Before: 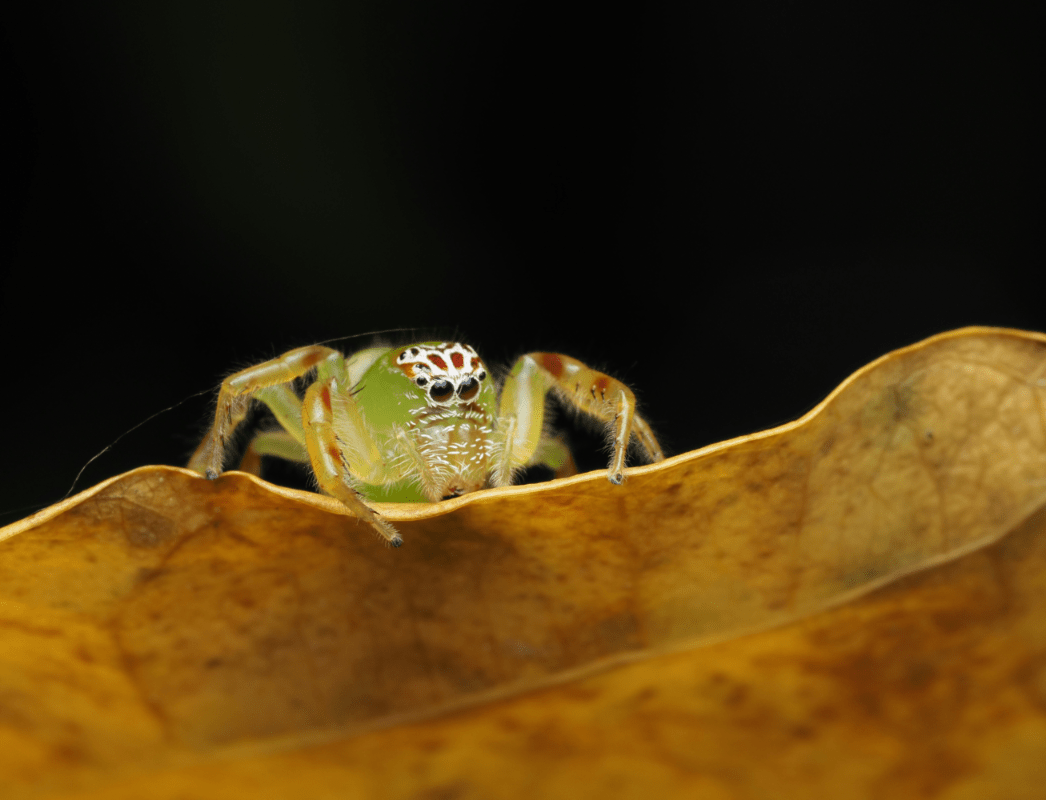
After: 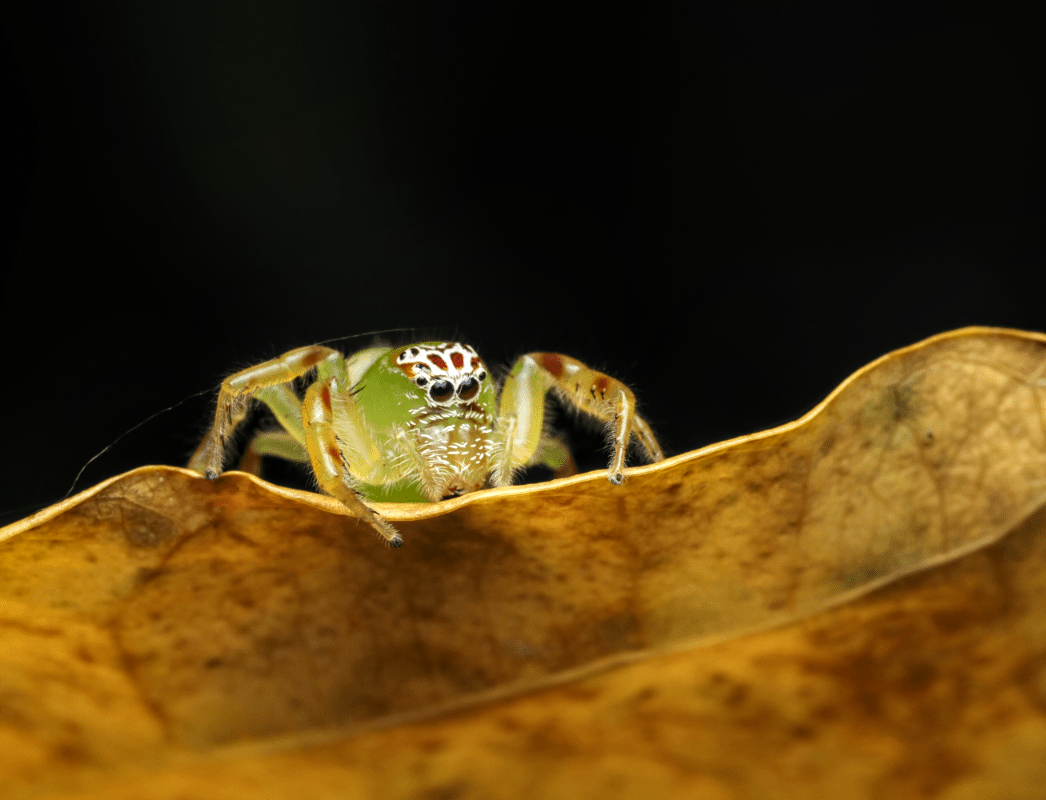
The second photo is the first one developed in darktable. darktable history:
tone equalizer: -8 EV -0.417 EV, -7 EV -0.389 EV, -6 EV -0.333 EV, -5 EV -0.222 EV, -3 EV 0.222 EV, -2 EV 0.333 EV, -1 EV 0.389 EV, +0 EV 0.417 EV, edges refinement/feathering 500, mask exposure compensation -1.57 EV, preserve details no
local contrast: on, module defaults
